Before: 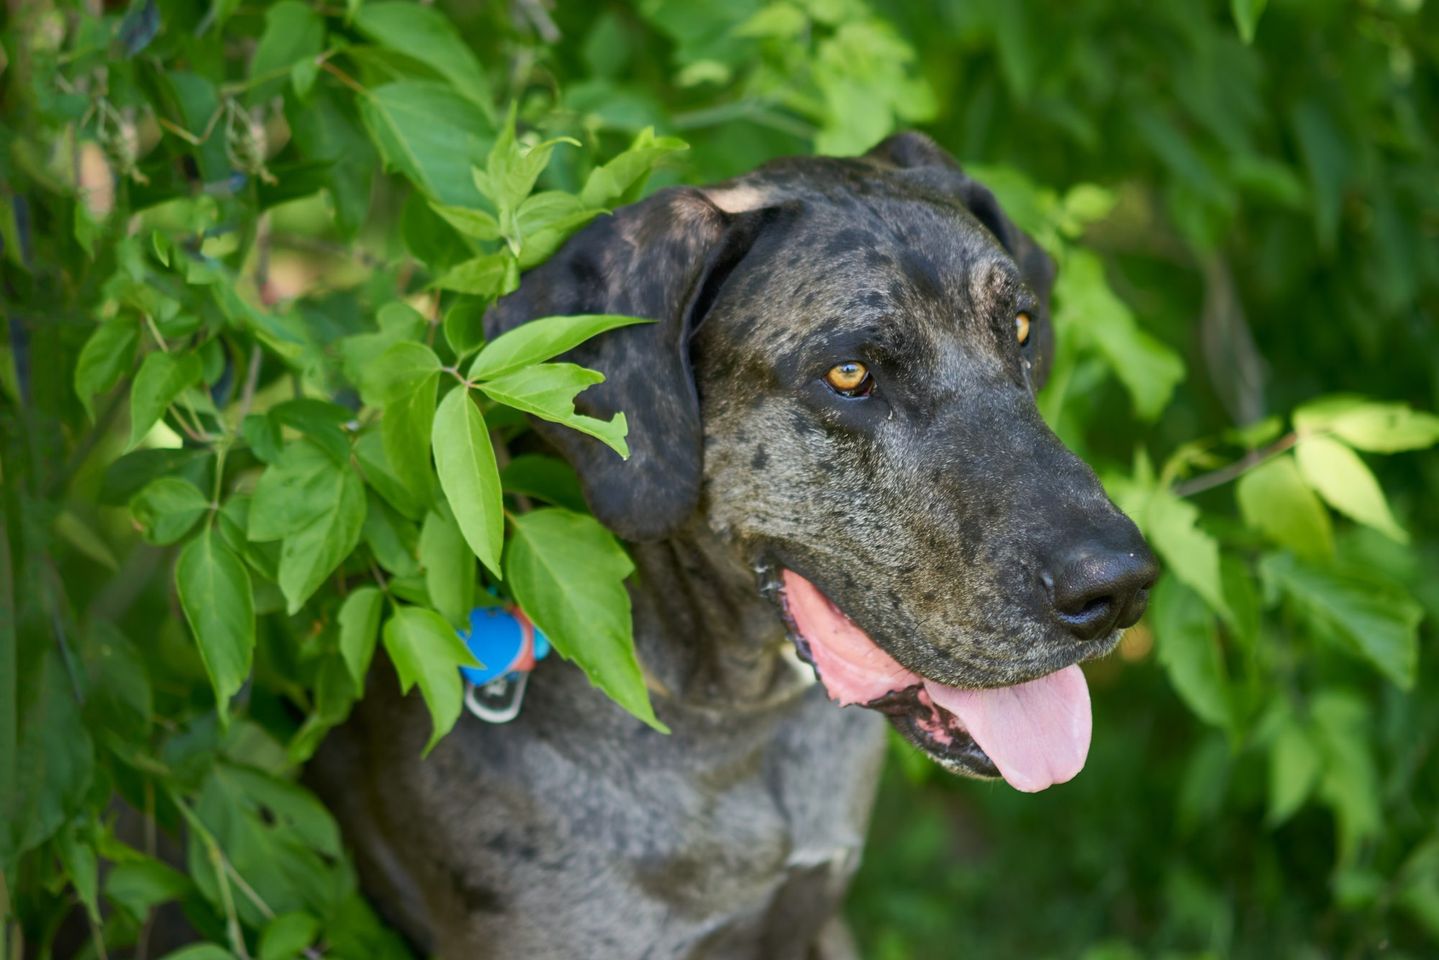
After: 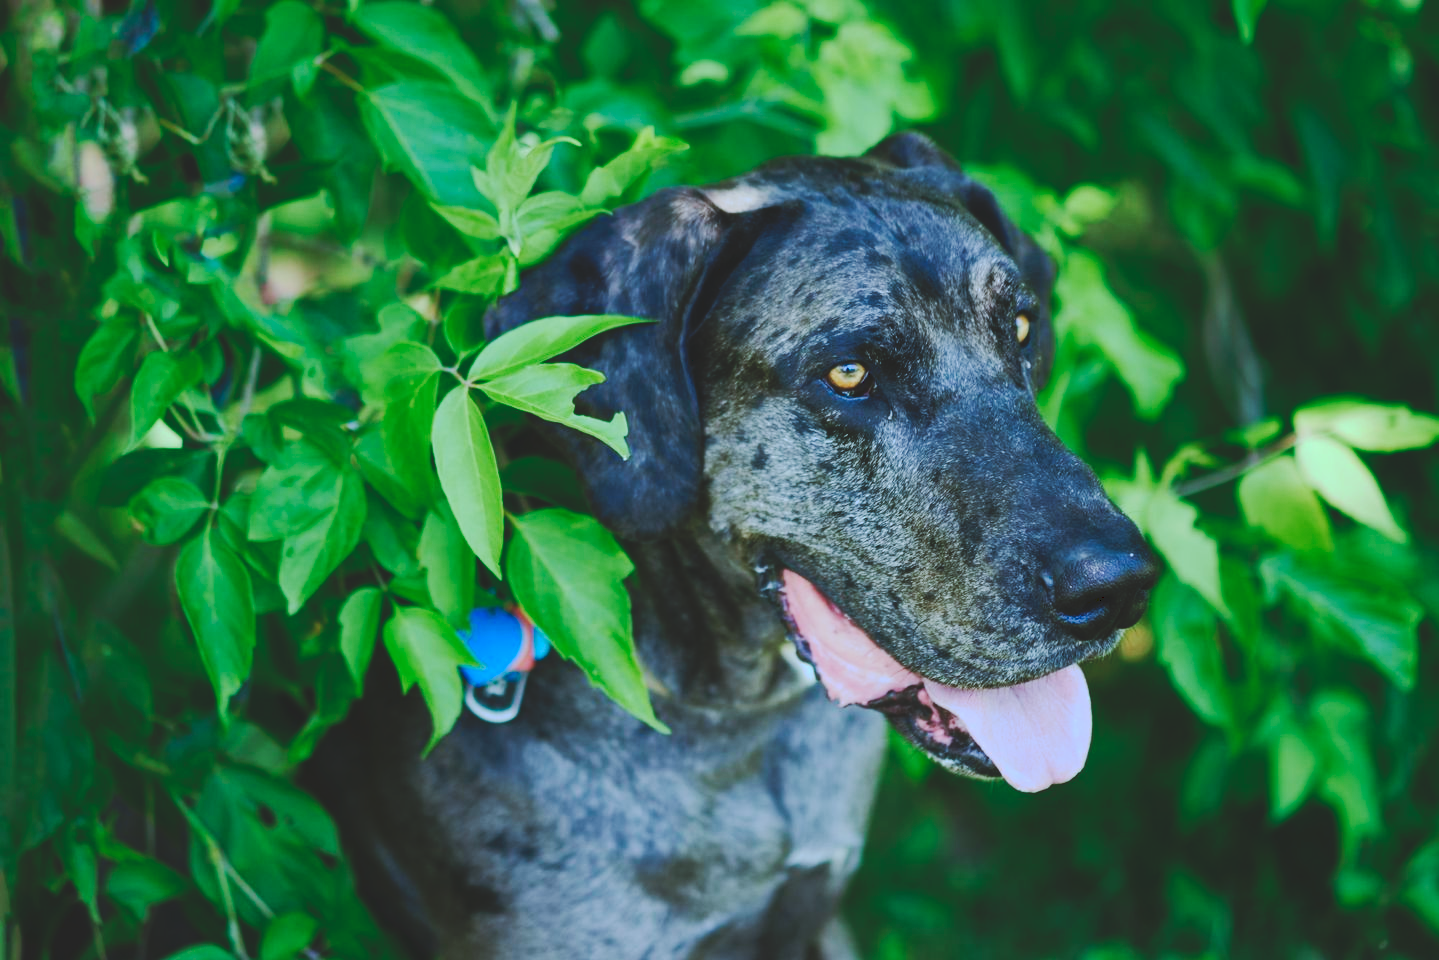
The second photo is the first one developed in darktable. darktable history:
color calibration: x 0.396, y 0.386, temperature 3669 K
tone curve: curves: ch0 [(0, 0) (0.003, 0.132) (0.011, 0.136) (0.025, 0.14) (0.044, 0.147) (0.069, 0.149) (0.1, 0.156) (0.136, 0.163) (0.177, 0.177) (0.224, 0.2) (0.277, 0.251) (0.335, 0.311) (0.399, 0.387) (0.468, 0.487) (0.543, 0.585) (0.623, 0.675) (0.709, 0.742) (0.801, 0.81) (0.898, 0.867) (1, 1)], preserve colors none
